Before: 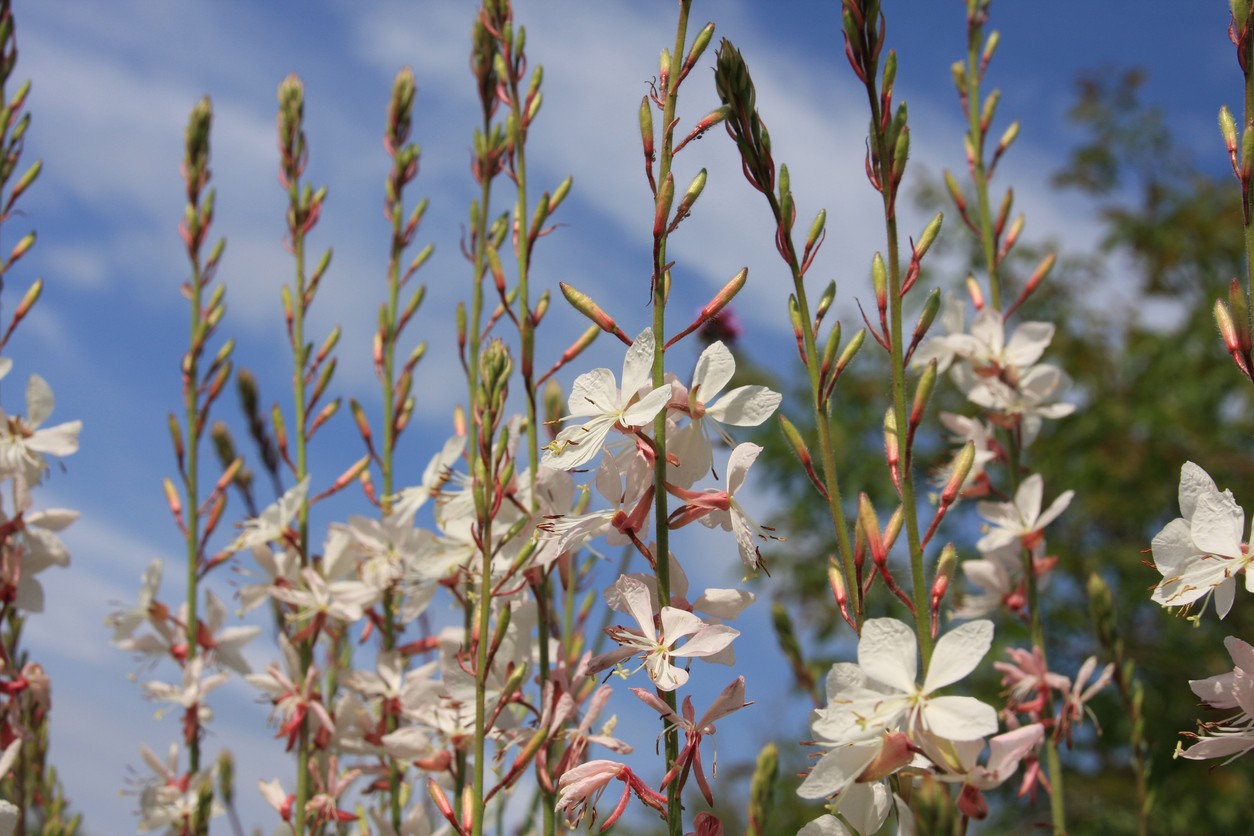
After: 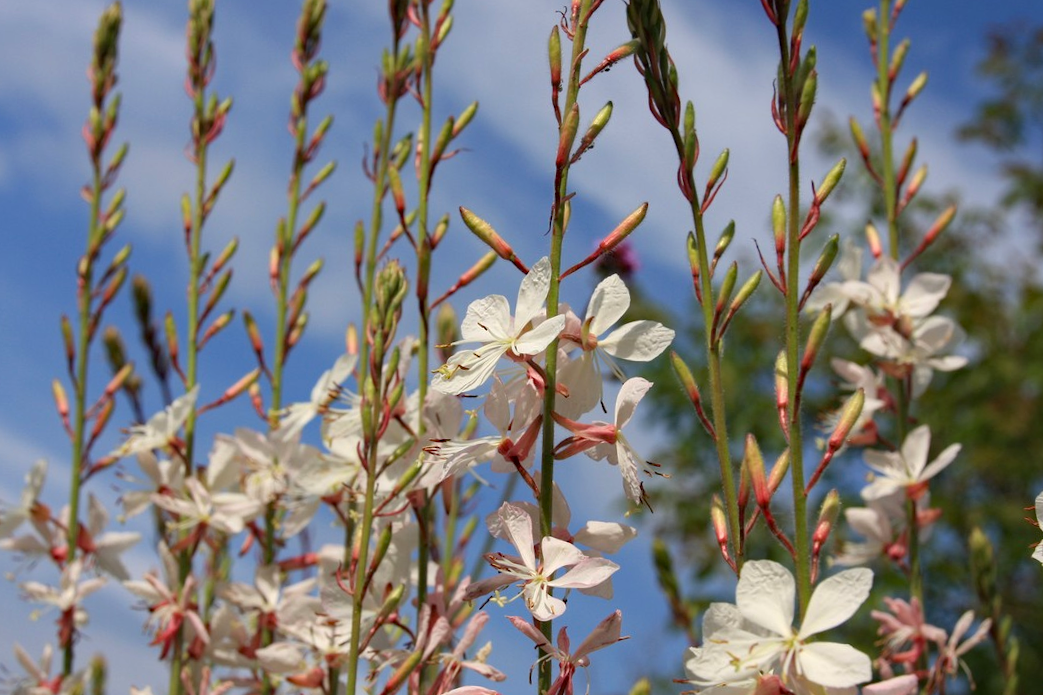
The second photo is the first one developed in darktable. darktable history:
haze removal: compatibility mode true, adaptive false
white balance: emerald 1
crop and rotate: angle -3.27°, left 5.211%, top 5.211%, right 4.607%, bottom 4.607%
